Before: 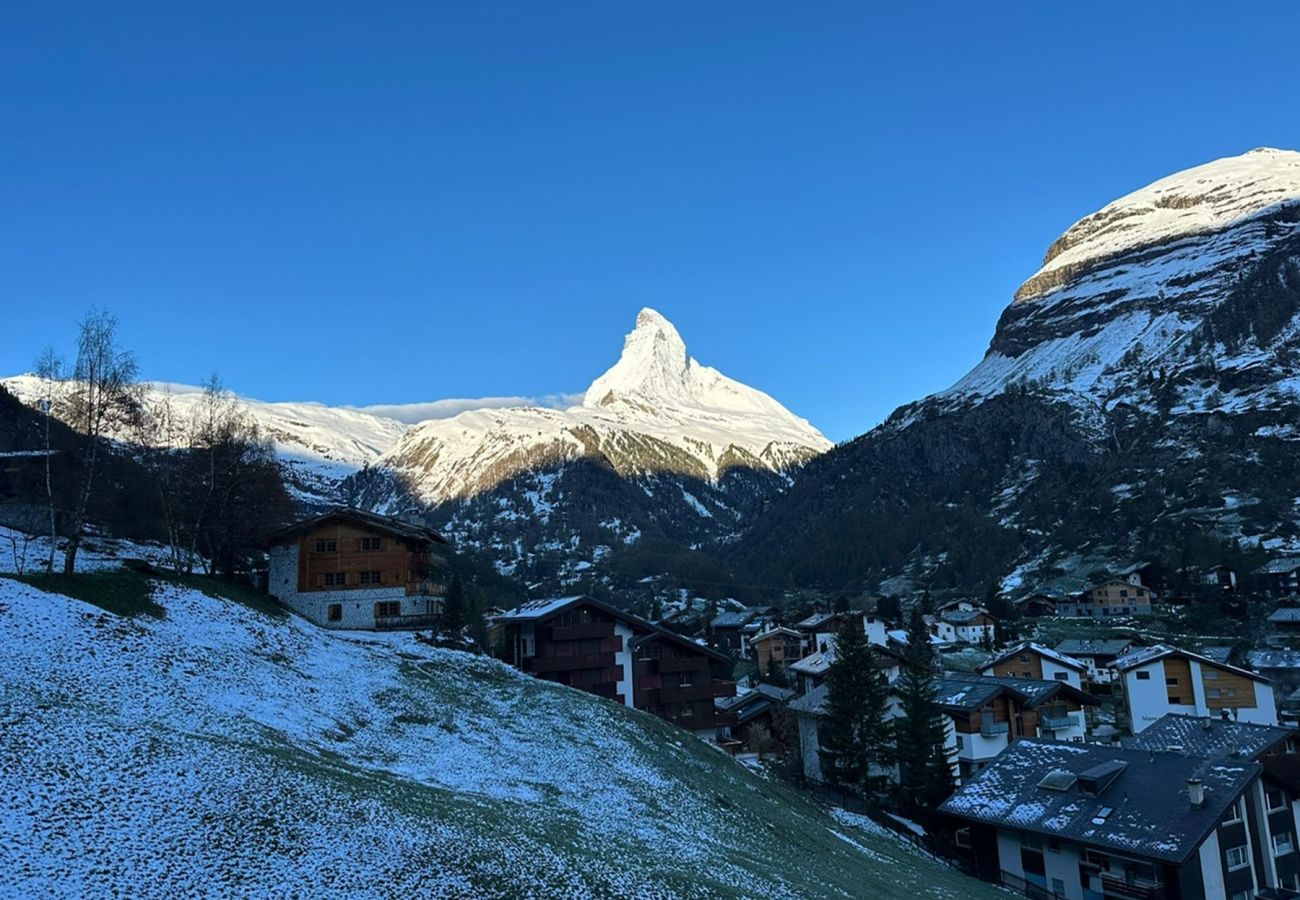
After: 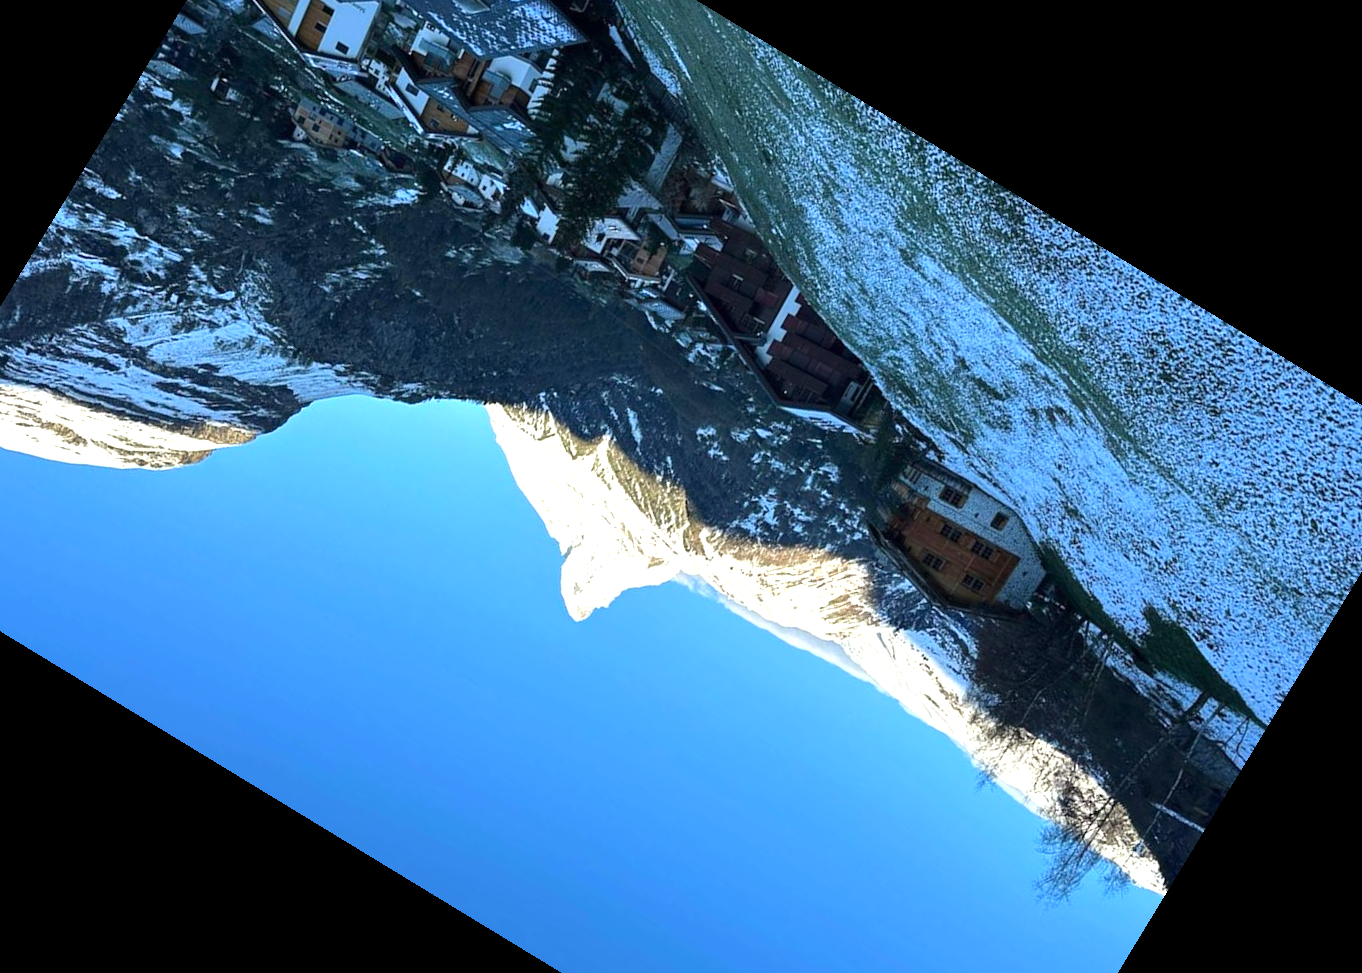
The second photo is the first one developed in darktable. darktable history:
exposure: exposure 0.785 EV, compensate highlight preservation false
crop and rotate: angle 148.68°, left 9.111%, top 15.603%, right 4.588%, bottom 17.041%
